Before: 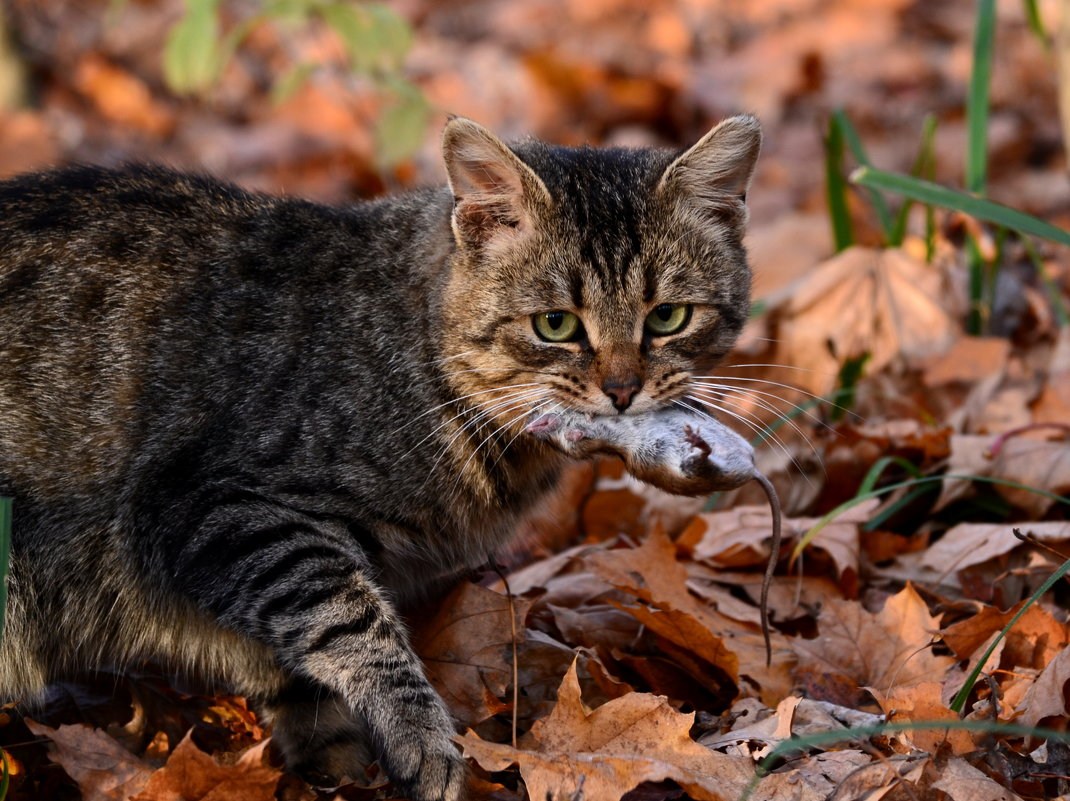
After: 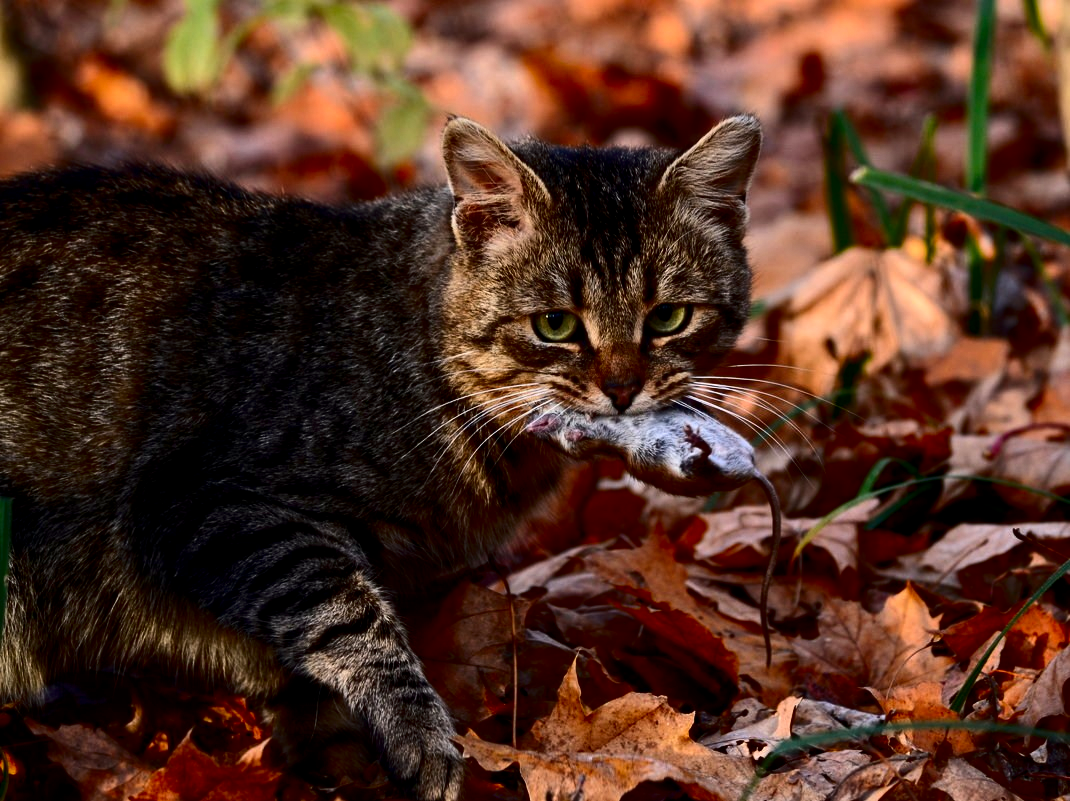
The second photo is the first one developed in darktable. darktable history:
contrast brightness saturation: contrast 0.224, brightness -0.19, saturation 0.238
local contrast: highlights 101%, shadows 98%, detail 119%, midtone range 0.2
